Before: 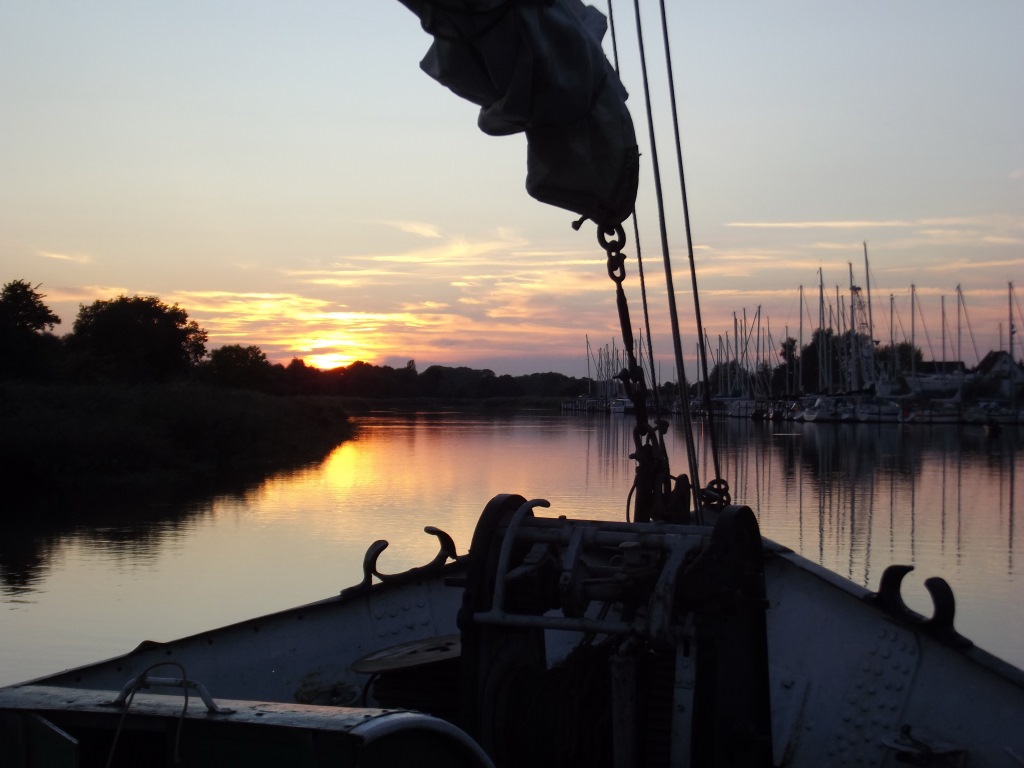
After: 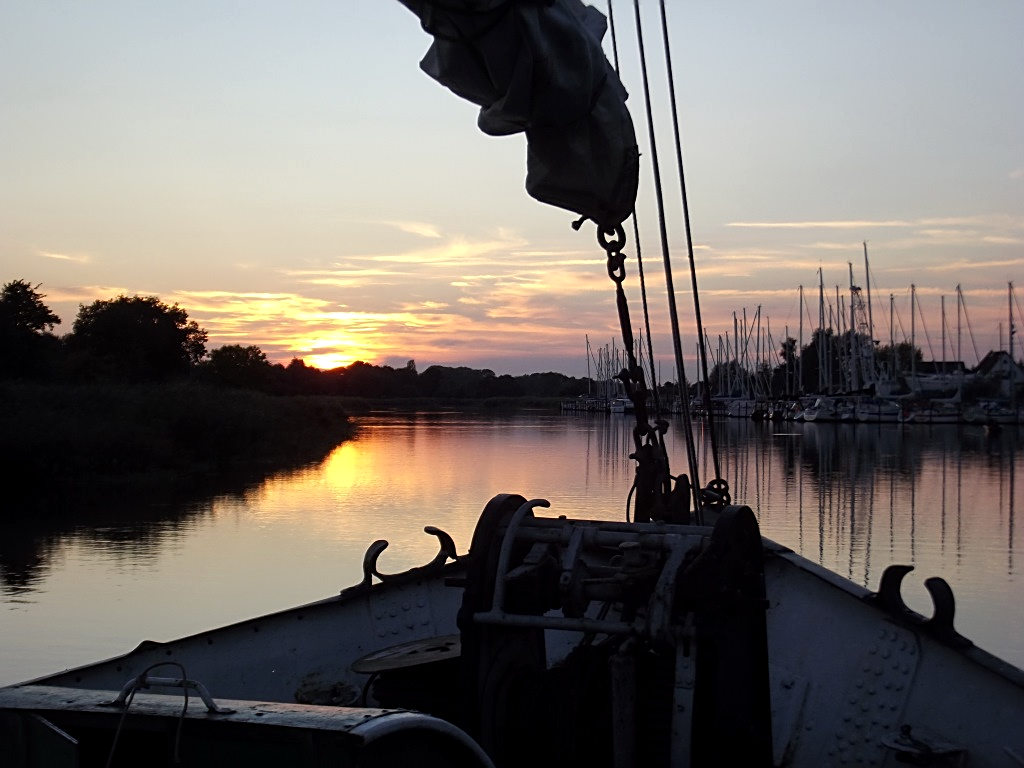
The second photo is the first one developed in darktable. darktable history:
local contrast: highlights 105%, shadows 100%, detail 120%, midtone range 0.2
sharpen: on, module defaults
